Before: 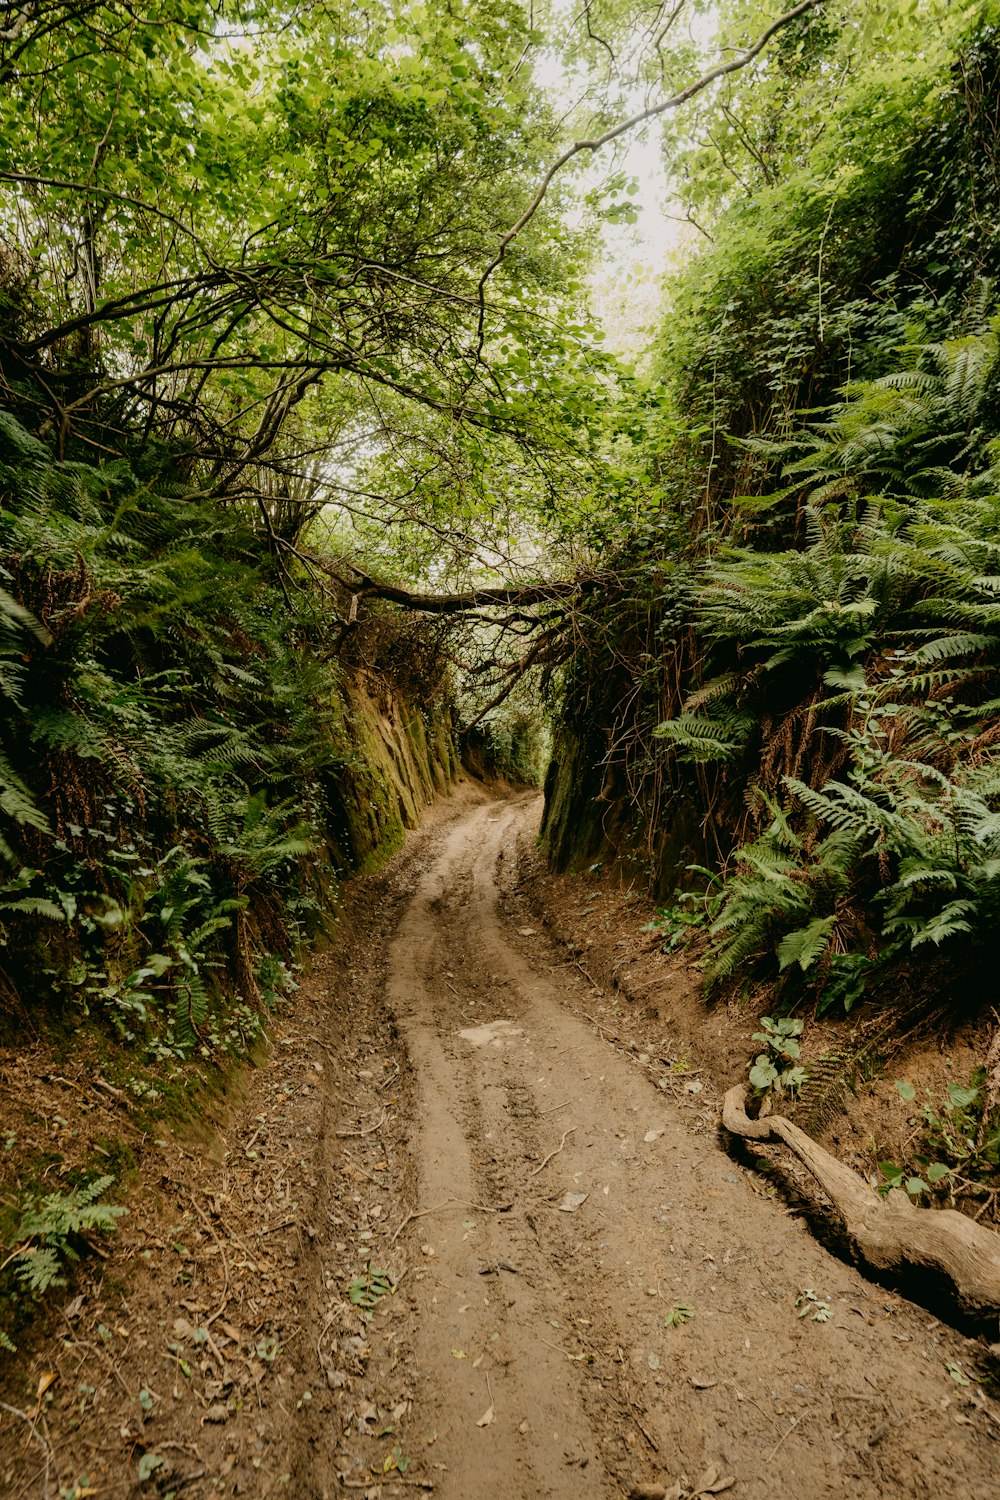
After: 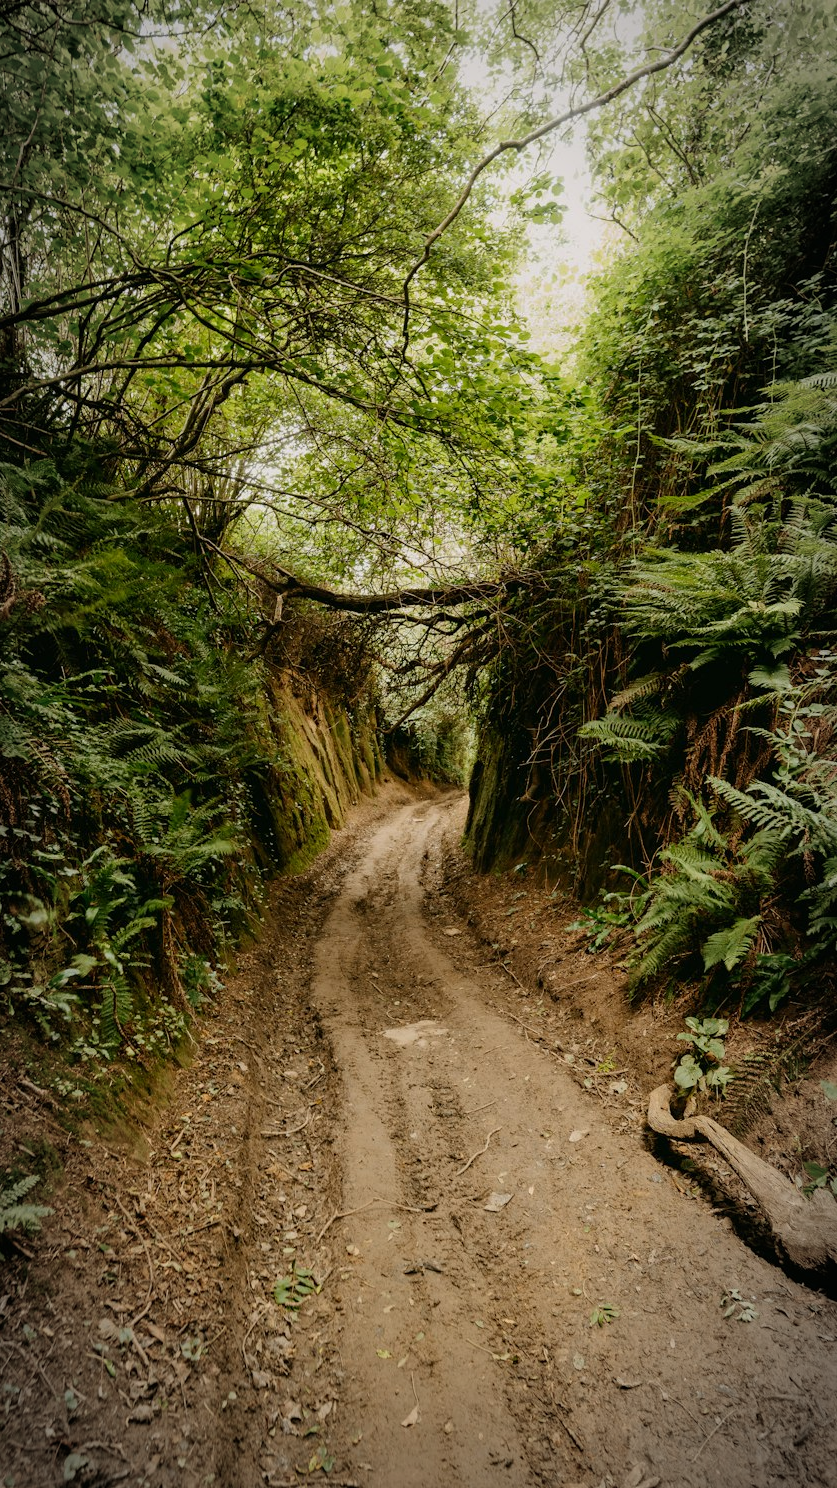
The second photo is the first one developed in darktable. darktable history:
vignetting: automatic ratio true
exposure: compensate highlight preservation false
crop: left 7.598%, right 7.873%
